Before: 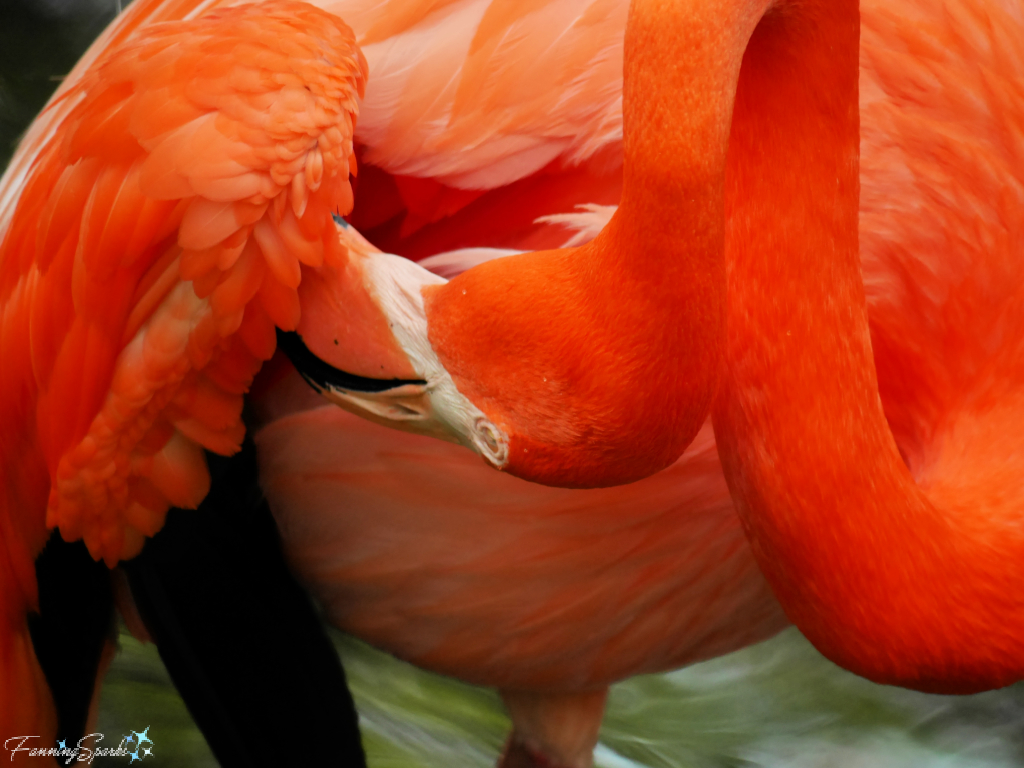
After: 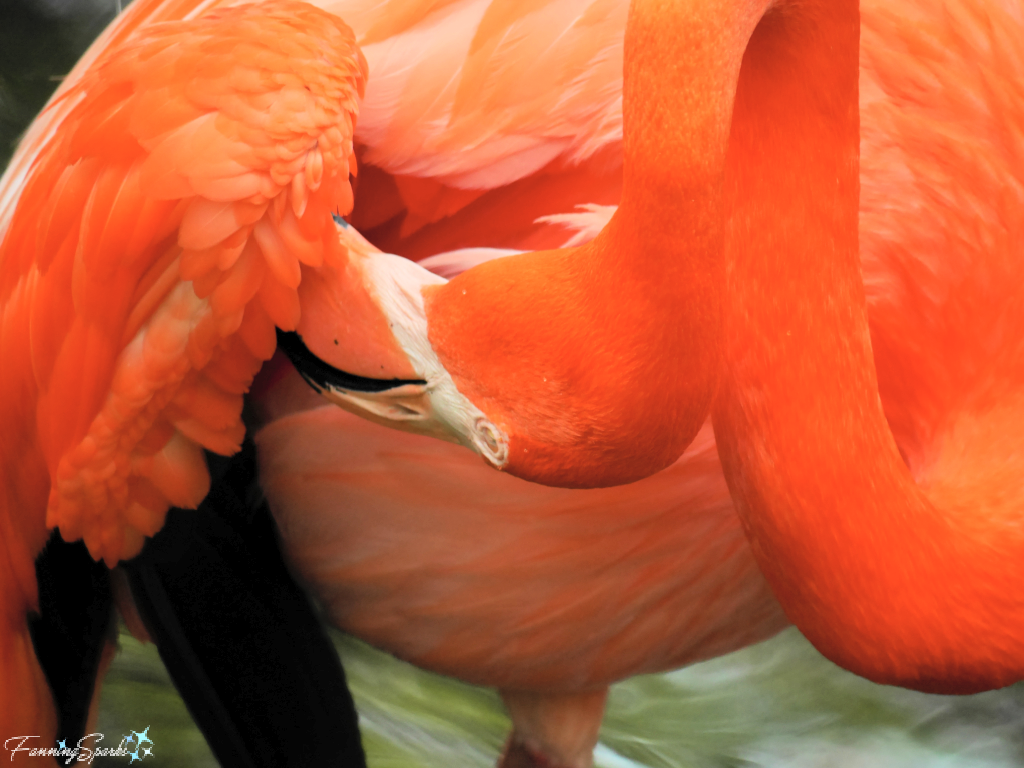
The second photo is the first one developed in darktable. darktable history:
contrast brightness saturation: contrast 0.135, brightness 0.224
